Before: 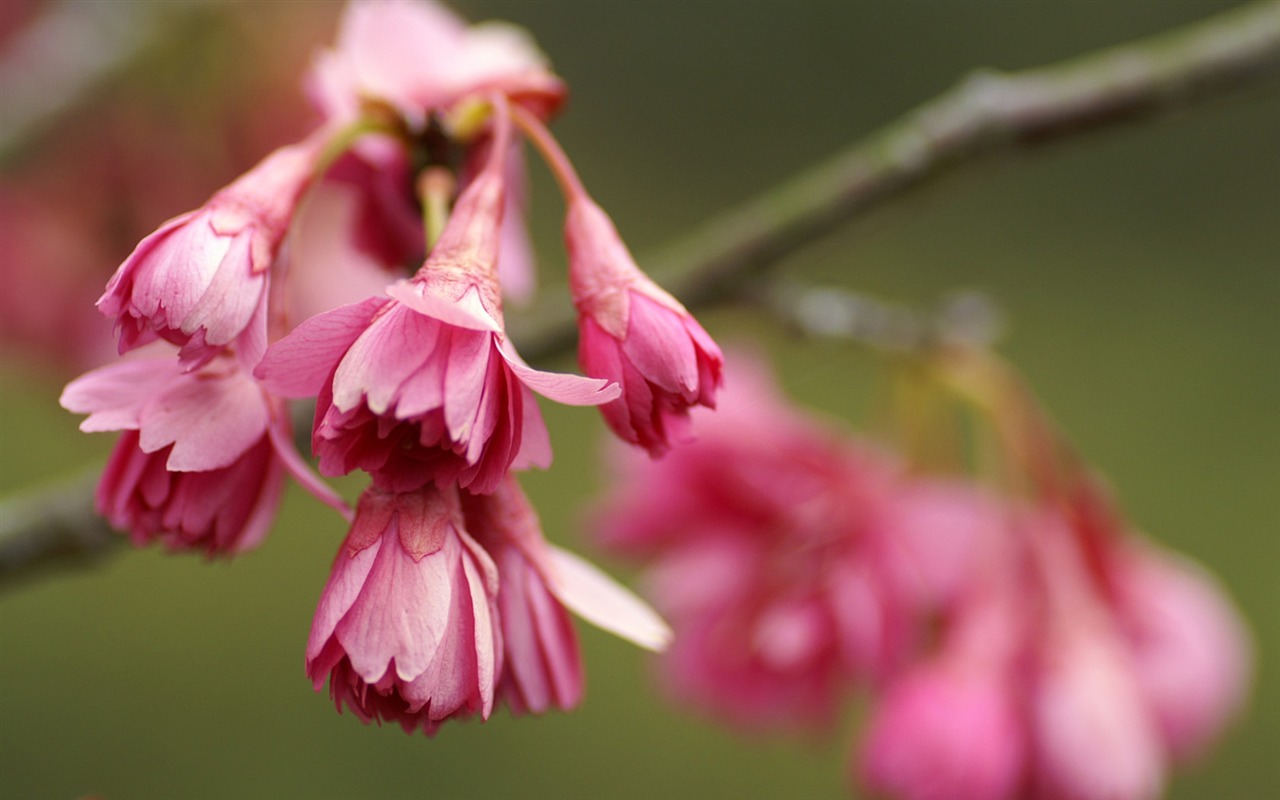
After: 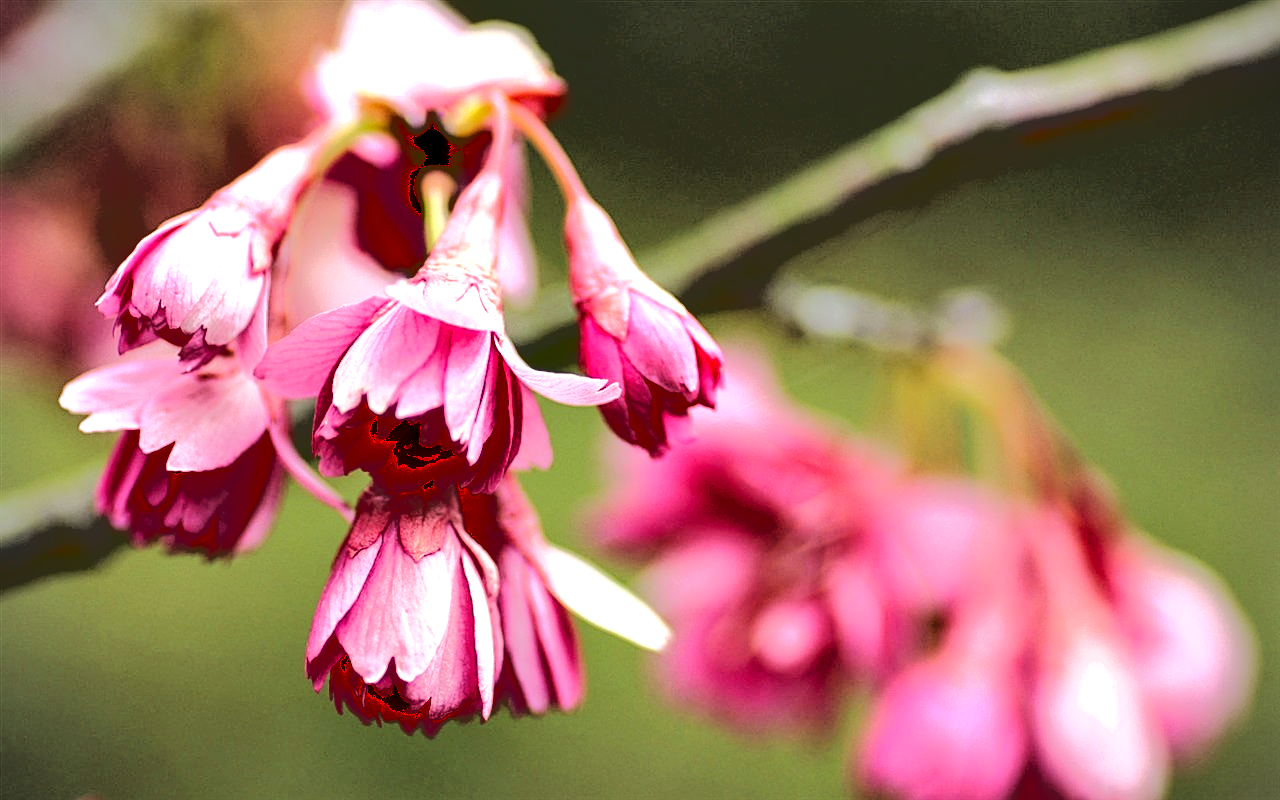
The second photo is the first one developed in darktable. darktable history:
contrast equalizer: octaves 7, y [[0.6 ×6], [0.55 ×6], [0 ×6], [0 ×6], [0 ×6]]
sharpen: radius 2.494, amount 0.324
exposure: exposure 0.406 EV, compensate exposure bias true, compensate highlight preservation false
vignetting: fall-off start 91.15%, unbound false
base curve: curves: ch0 [(0.065, 0.026) (0.236, 0.358) (0.53, 0.546) (0.777, 0.841) (0.924, 0.992)]
